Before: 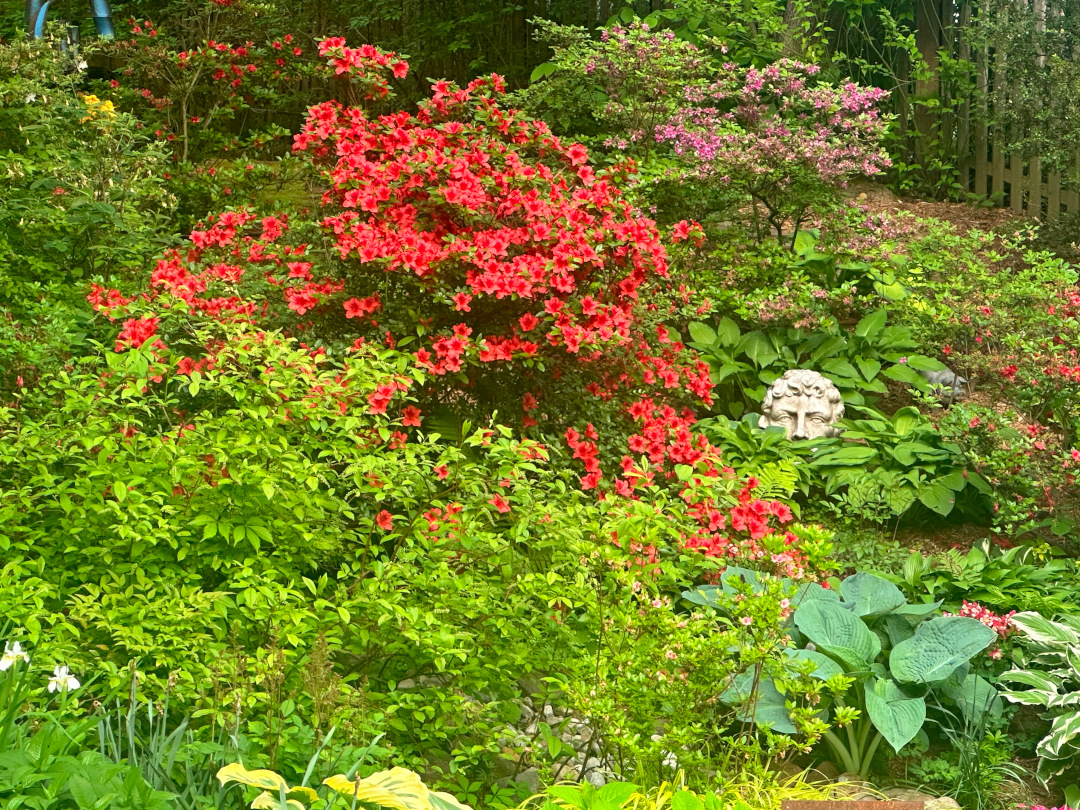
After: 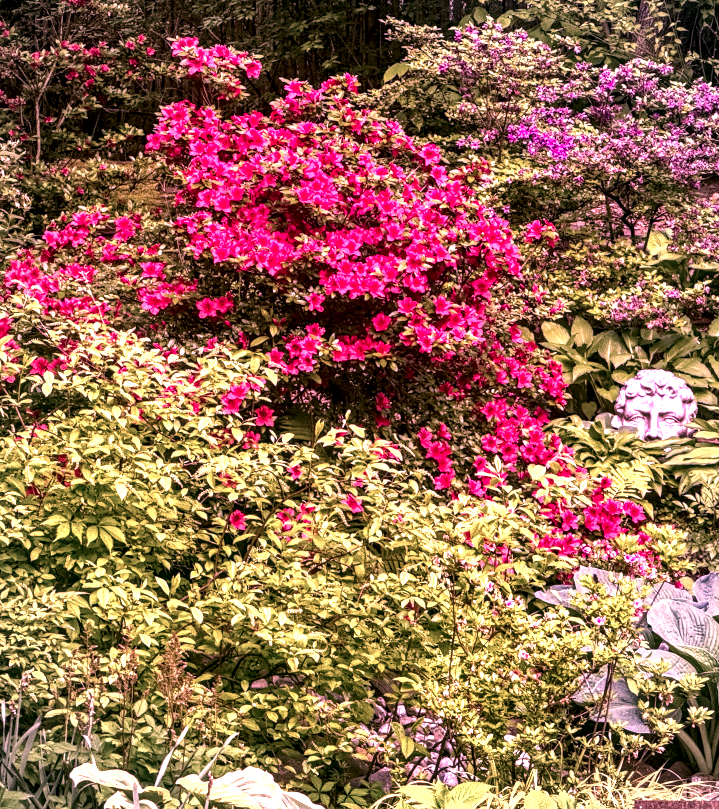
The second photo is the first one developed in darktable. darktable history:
contrast brightness saturation: brightness -0.219, saturation 0.078
local contrast: highlights 21%, detail 196%
exposure: black level correction 0, exposure 0.7 EV, compensate exposure bias true, compensate highlight preservation false
crop and rotate: left 13.65%, right 19.76%
vignetting: fall-off radius 81.91%, brightness -0.54, saturation -0.515
shadows and highlights: soften with gaussian
color calibration: output R [0.972, 0.068, -0.094, 0], output G [-0.178, 1.216, -0.086, 0], output B [0.095, -0.136, 0.98, 0], illuminant custom, x 0.38, y 0.481, temperature 4447.16 K
color correction: highlights a* 39.56, highlights b* 39.54, saturation 0.689
